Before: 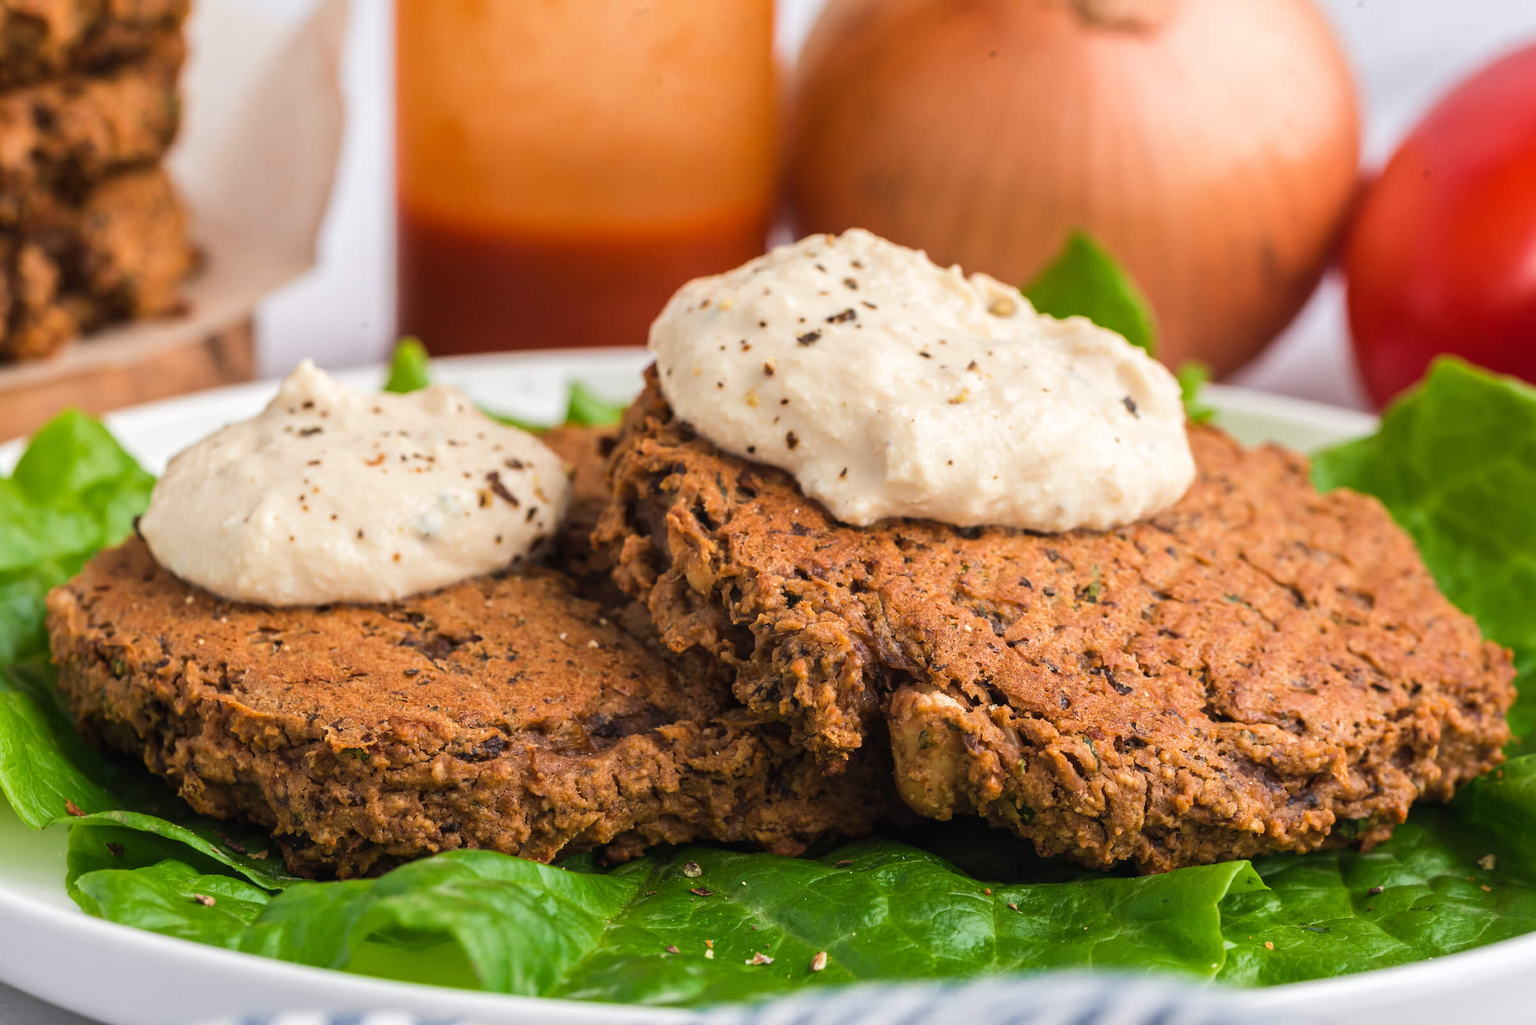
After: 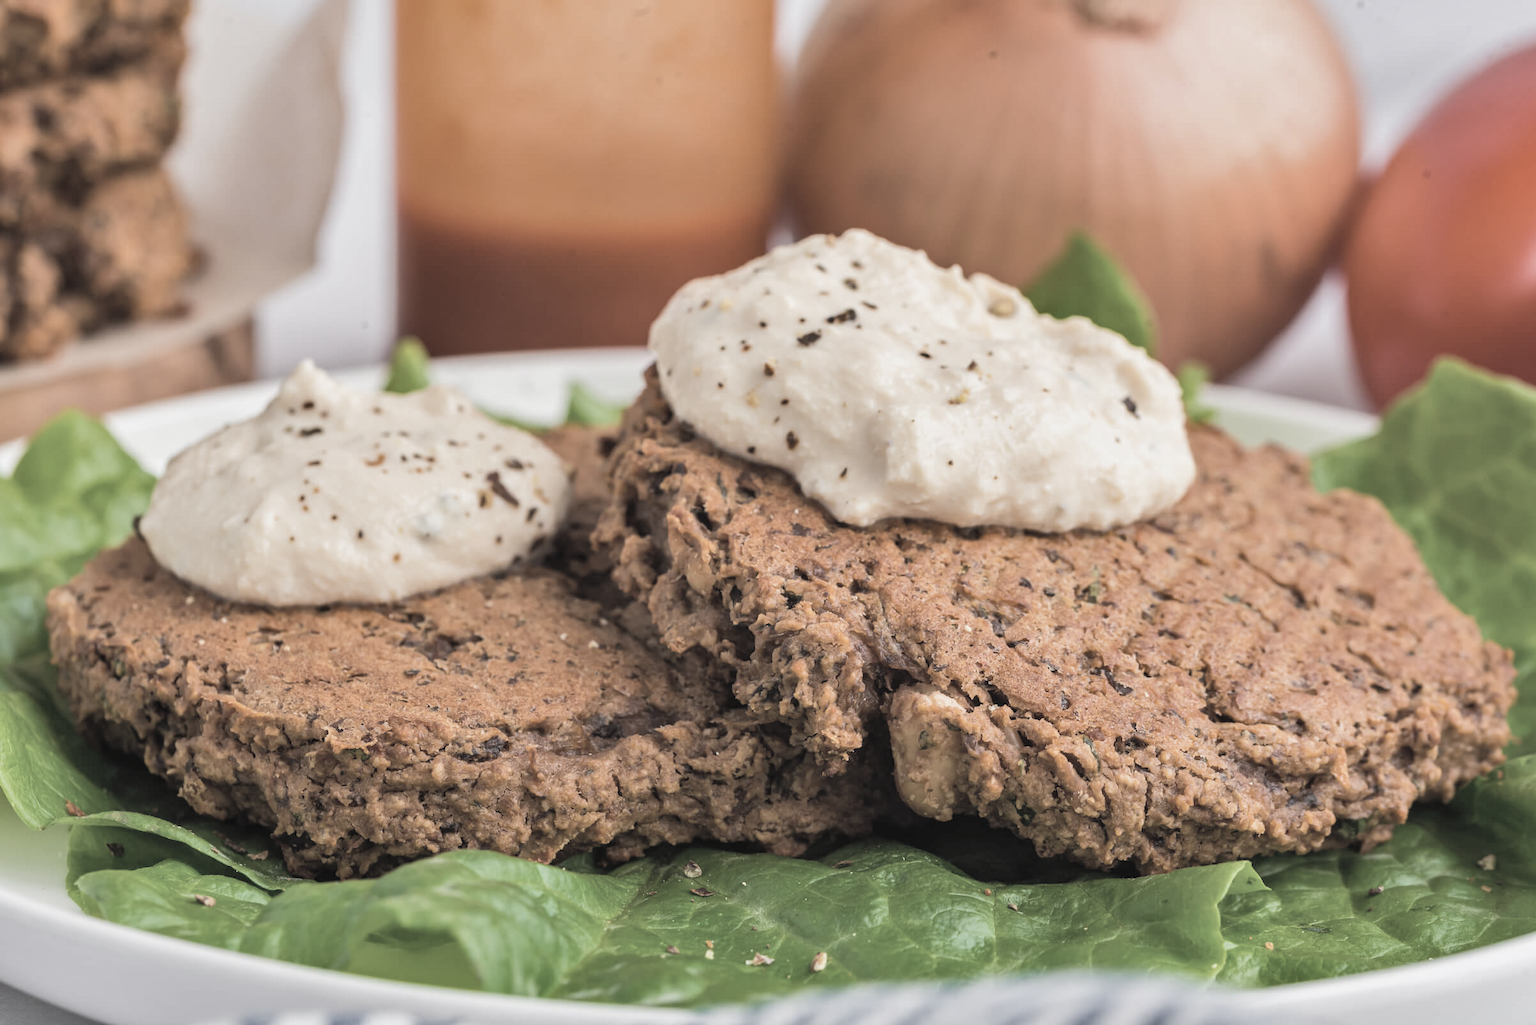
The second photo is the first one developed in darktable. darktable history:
shadows and highlights: soften with gaussian
contrast brightness saturation: brightness 0.187, saturation -0.517
exposure: exposure -0.157 EV, compensate exposure bias true, compensate highlight preservation false
